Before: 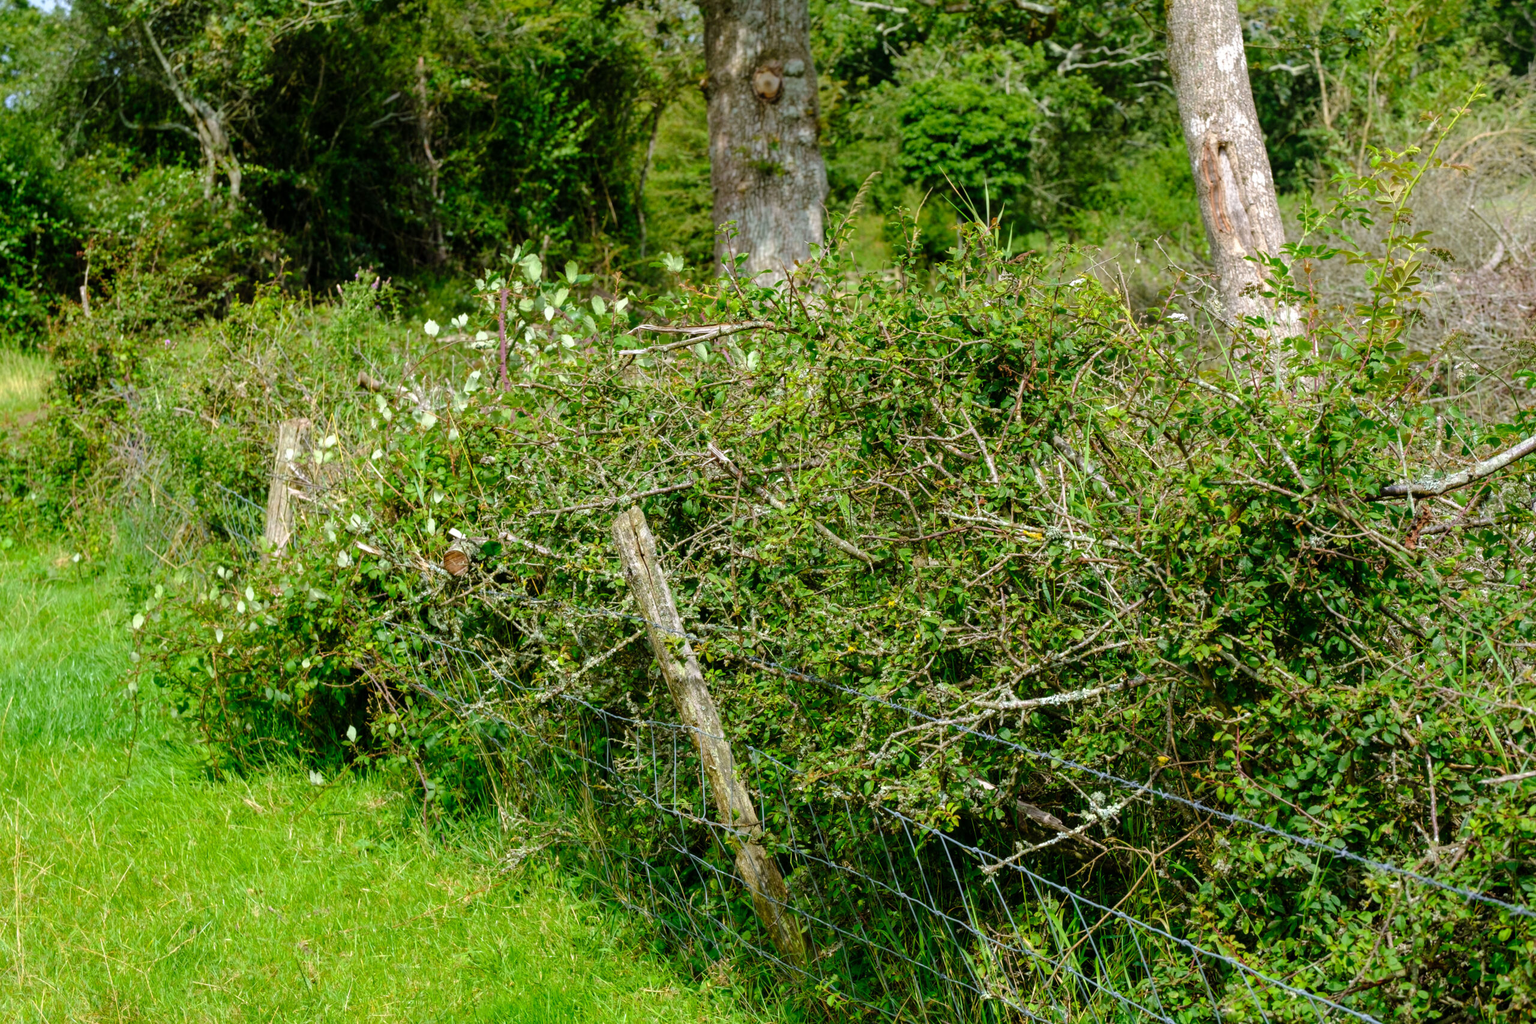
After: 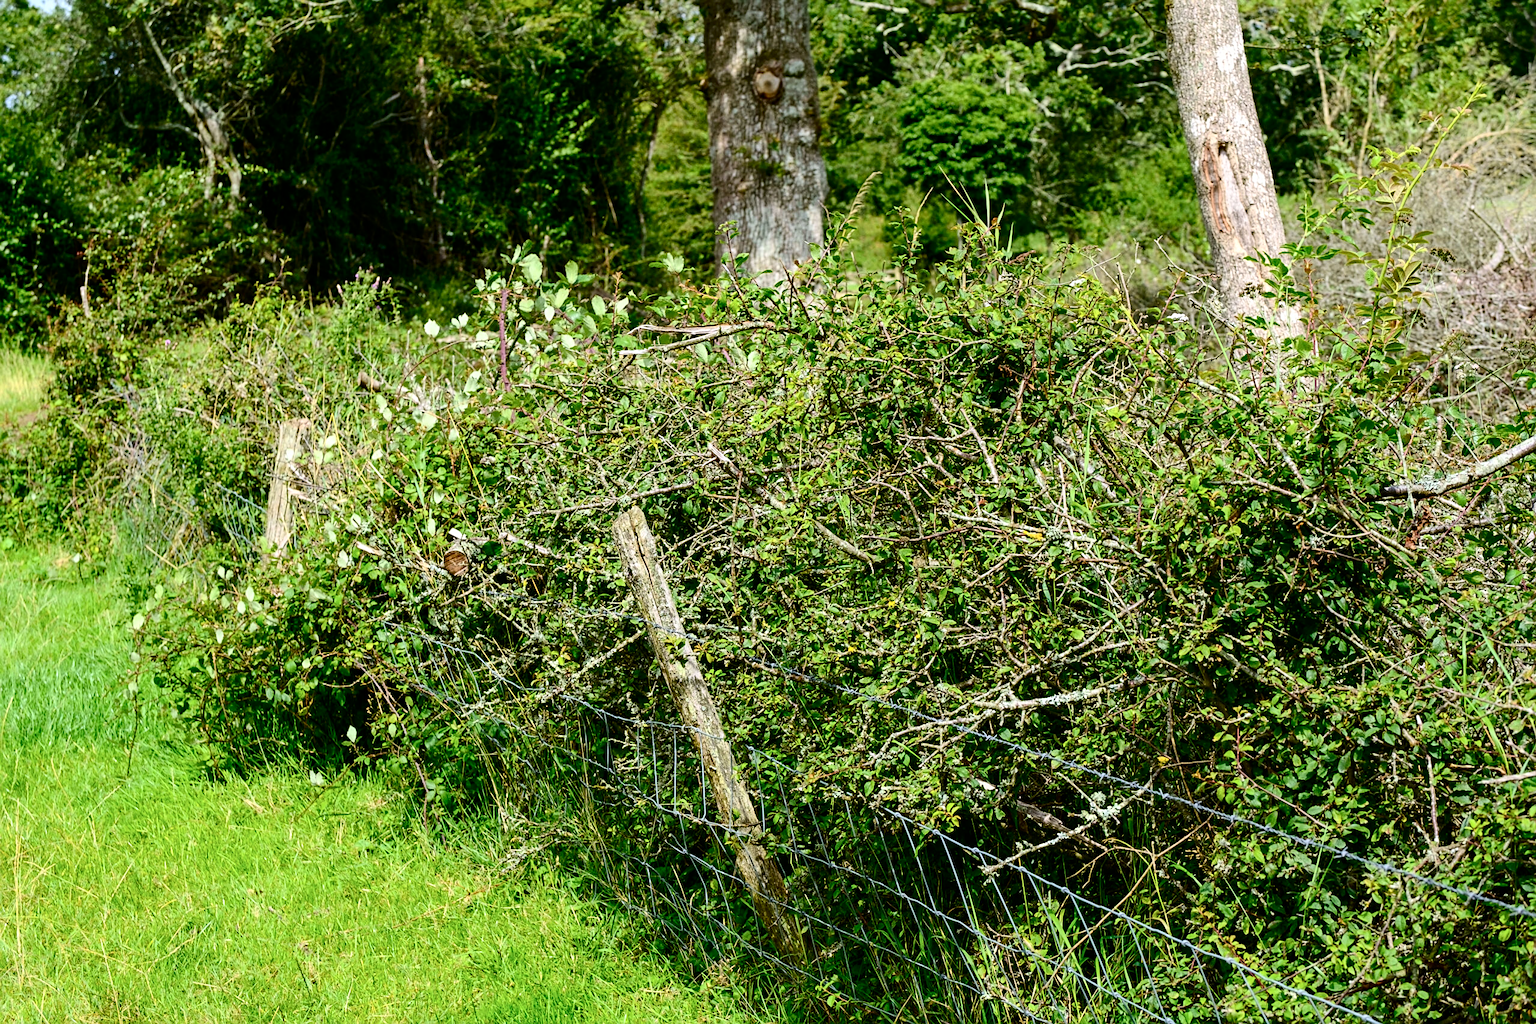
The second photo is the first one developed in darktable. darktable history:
contrast brightness saturation: contrast 0.298
sharpen: on, module defaults
